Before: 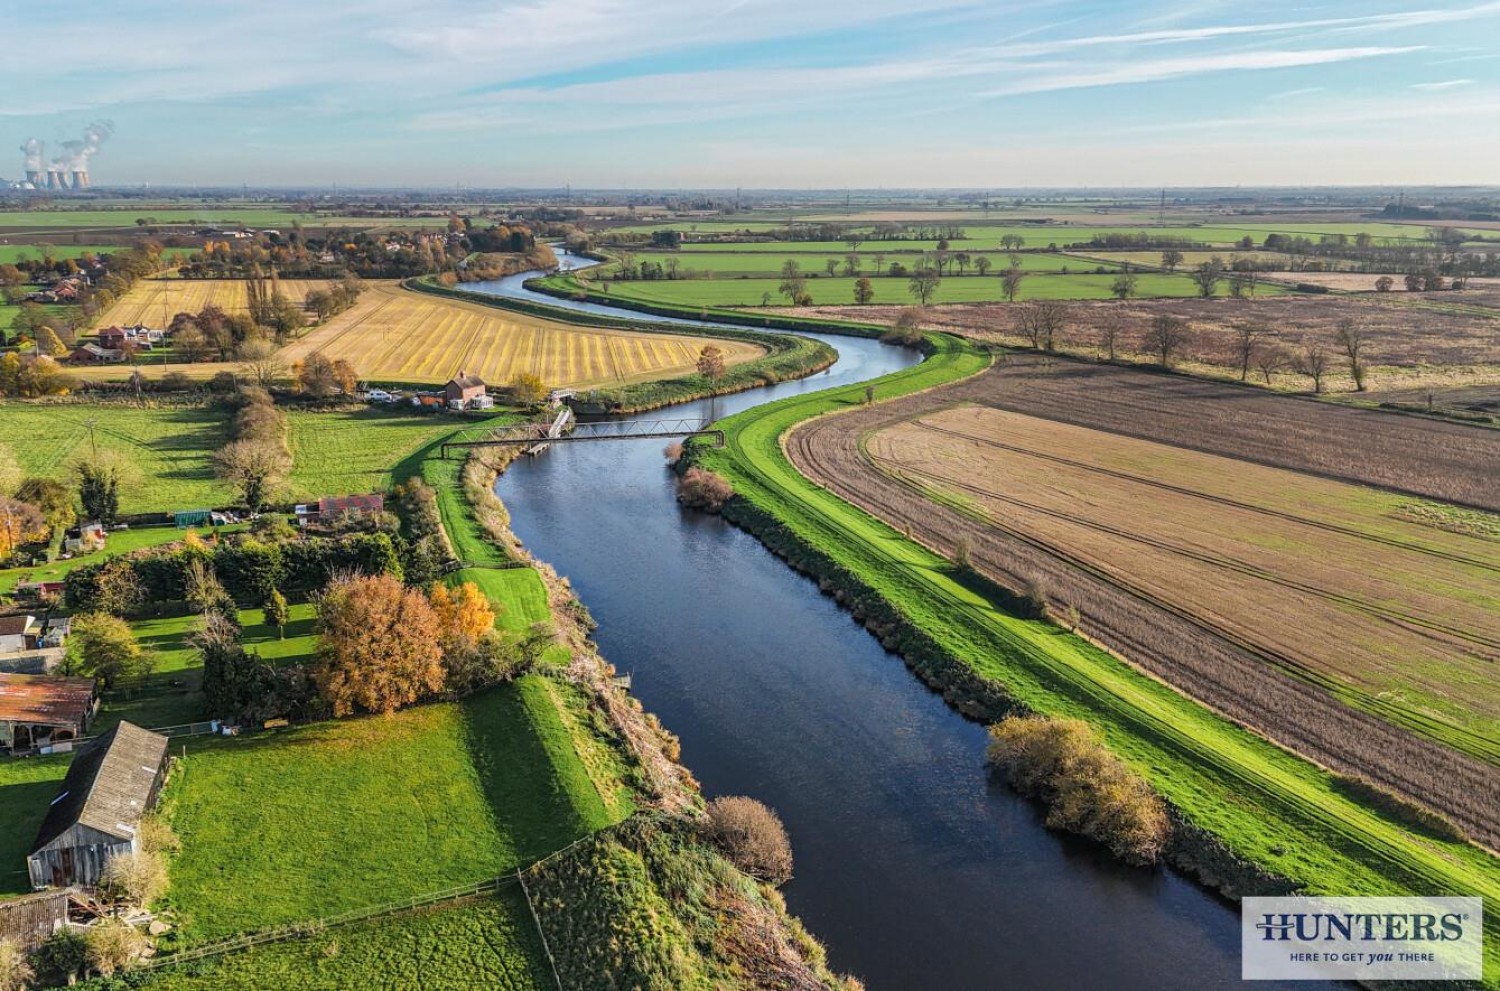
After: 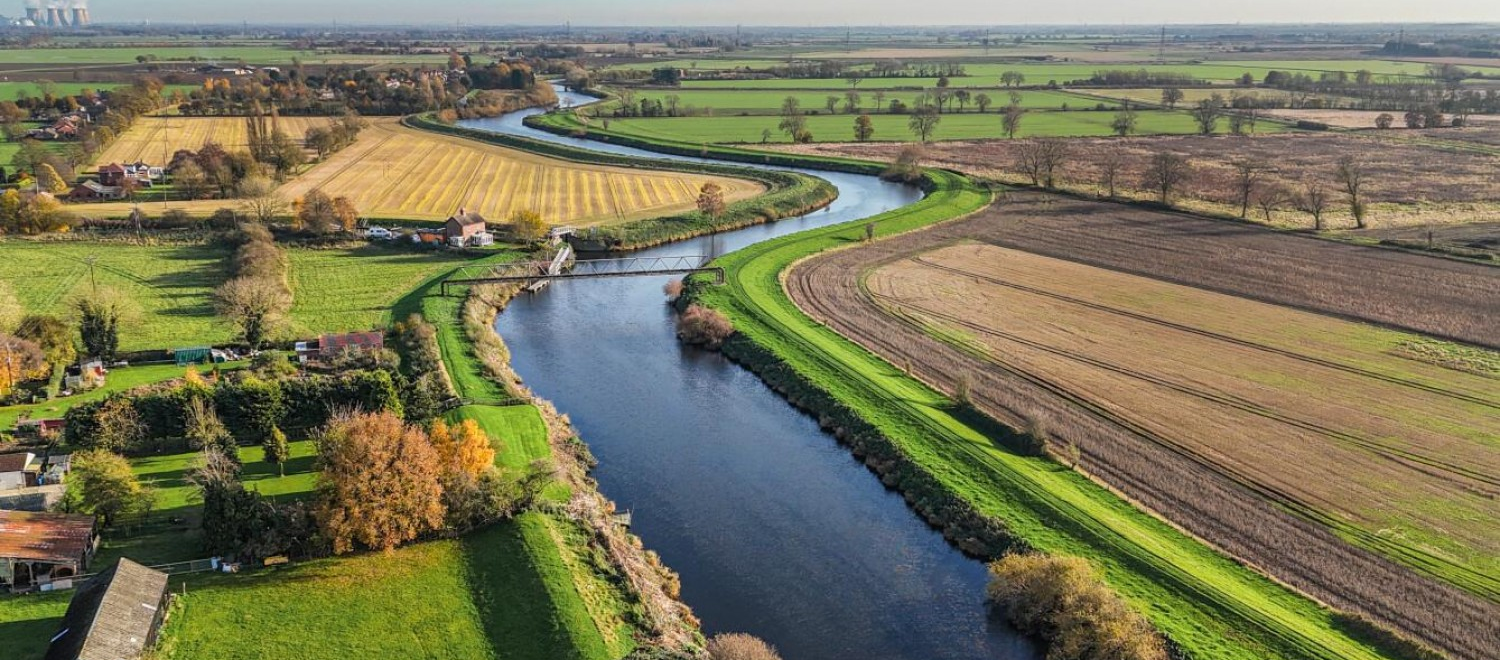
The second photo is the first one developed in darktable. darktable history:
crop: top 16.534%, bottom 16.787%
